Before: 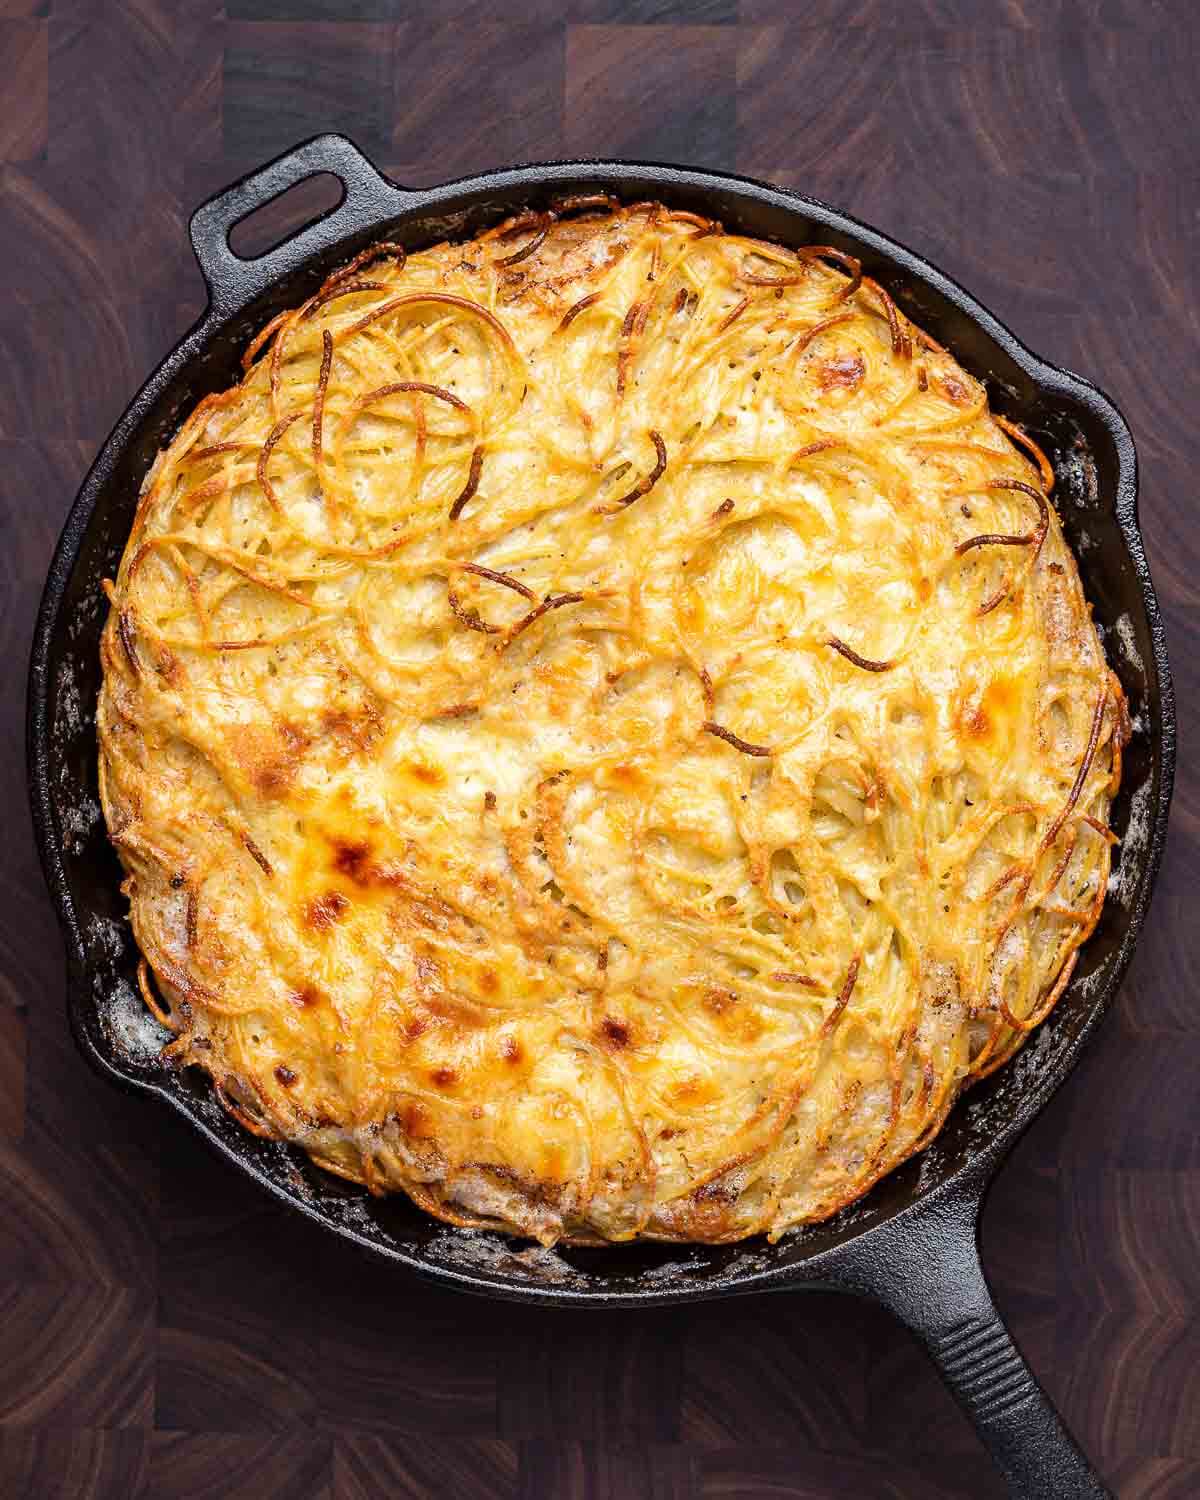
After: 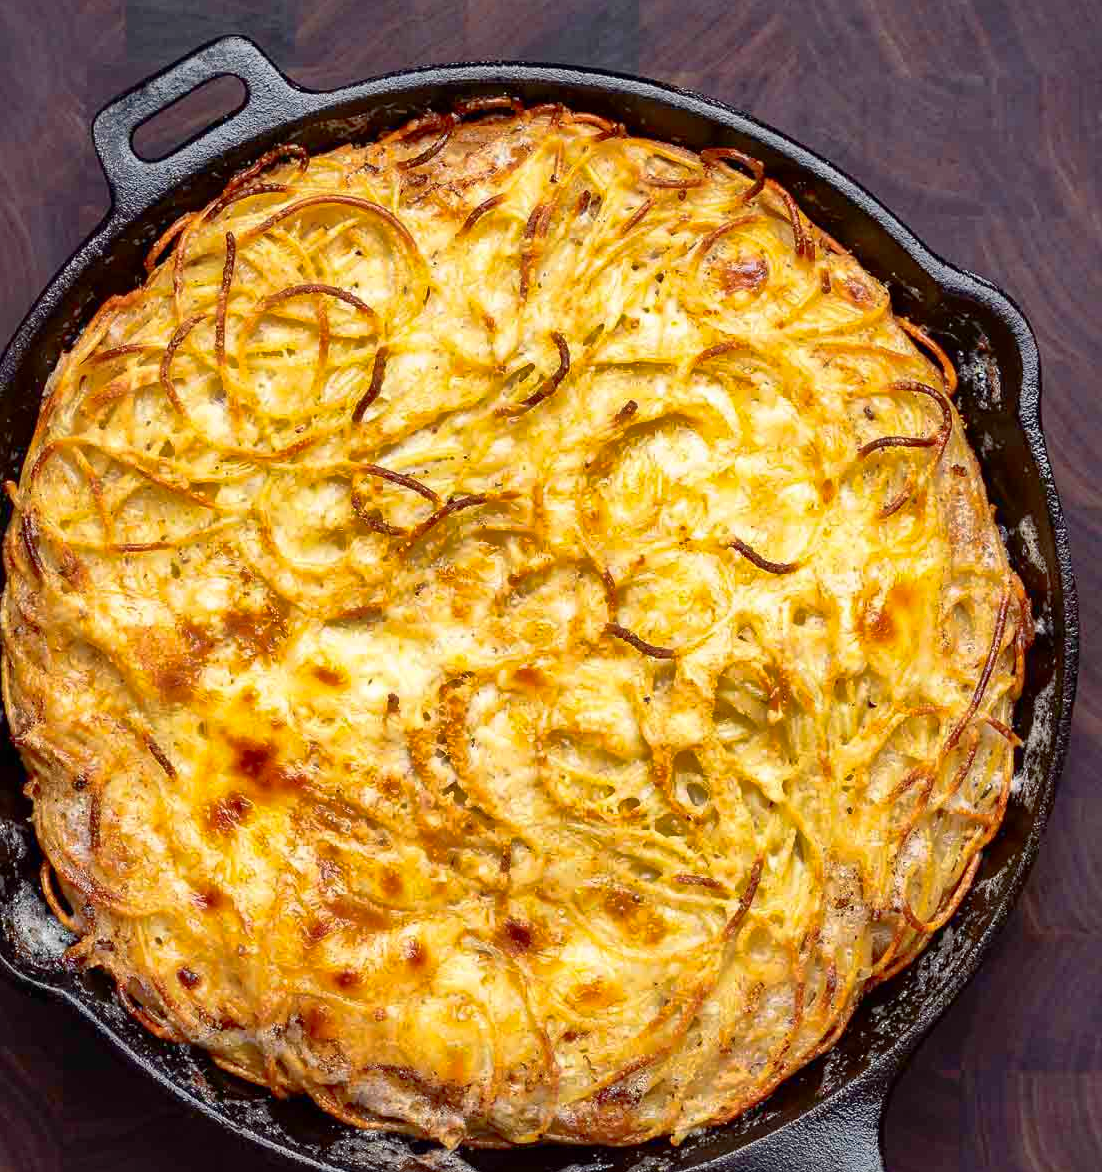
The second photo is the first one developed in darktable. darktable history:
shadows and highlights: shadows 58.99, highlights -59.78
contrast brightness saturation: contrast 0.279
crop: left 8.111%, top 6.543%, bottom 15.294%
